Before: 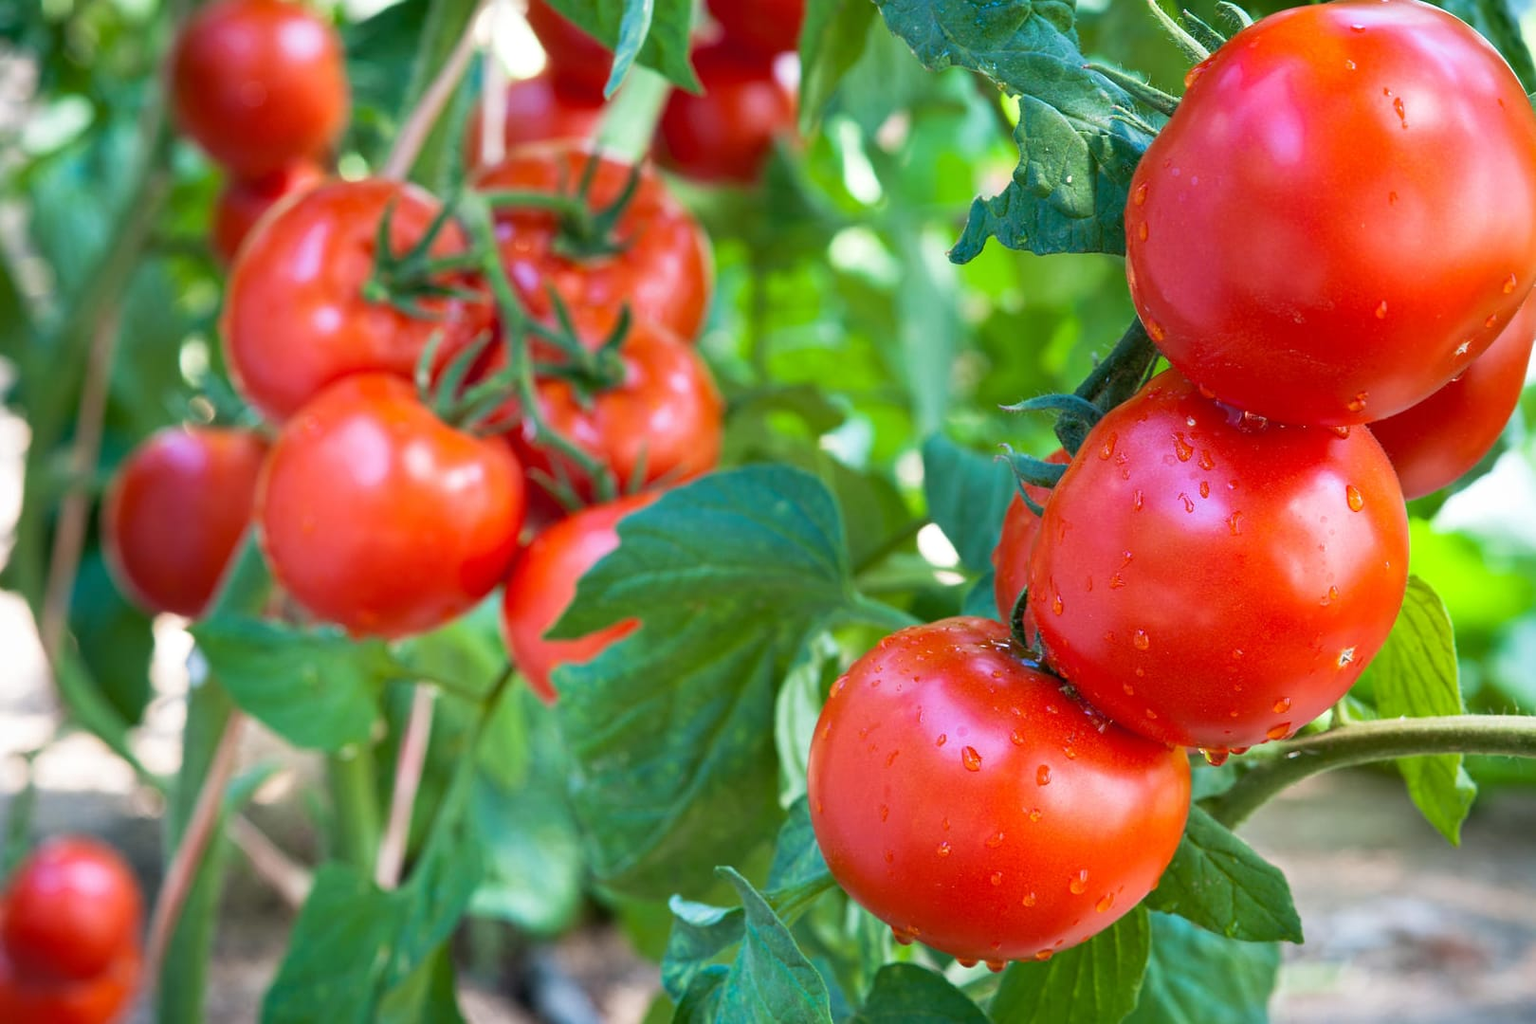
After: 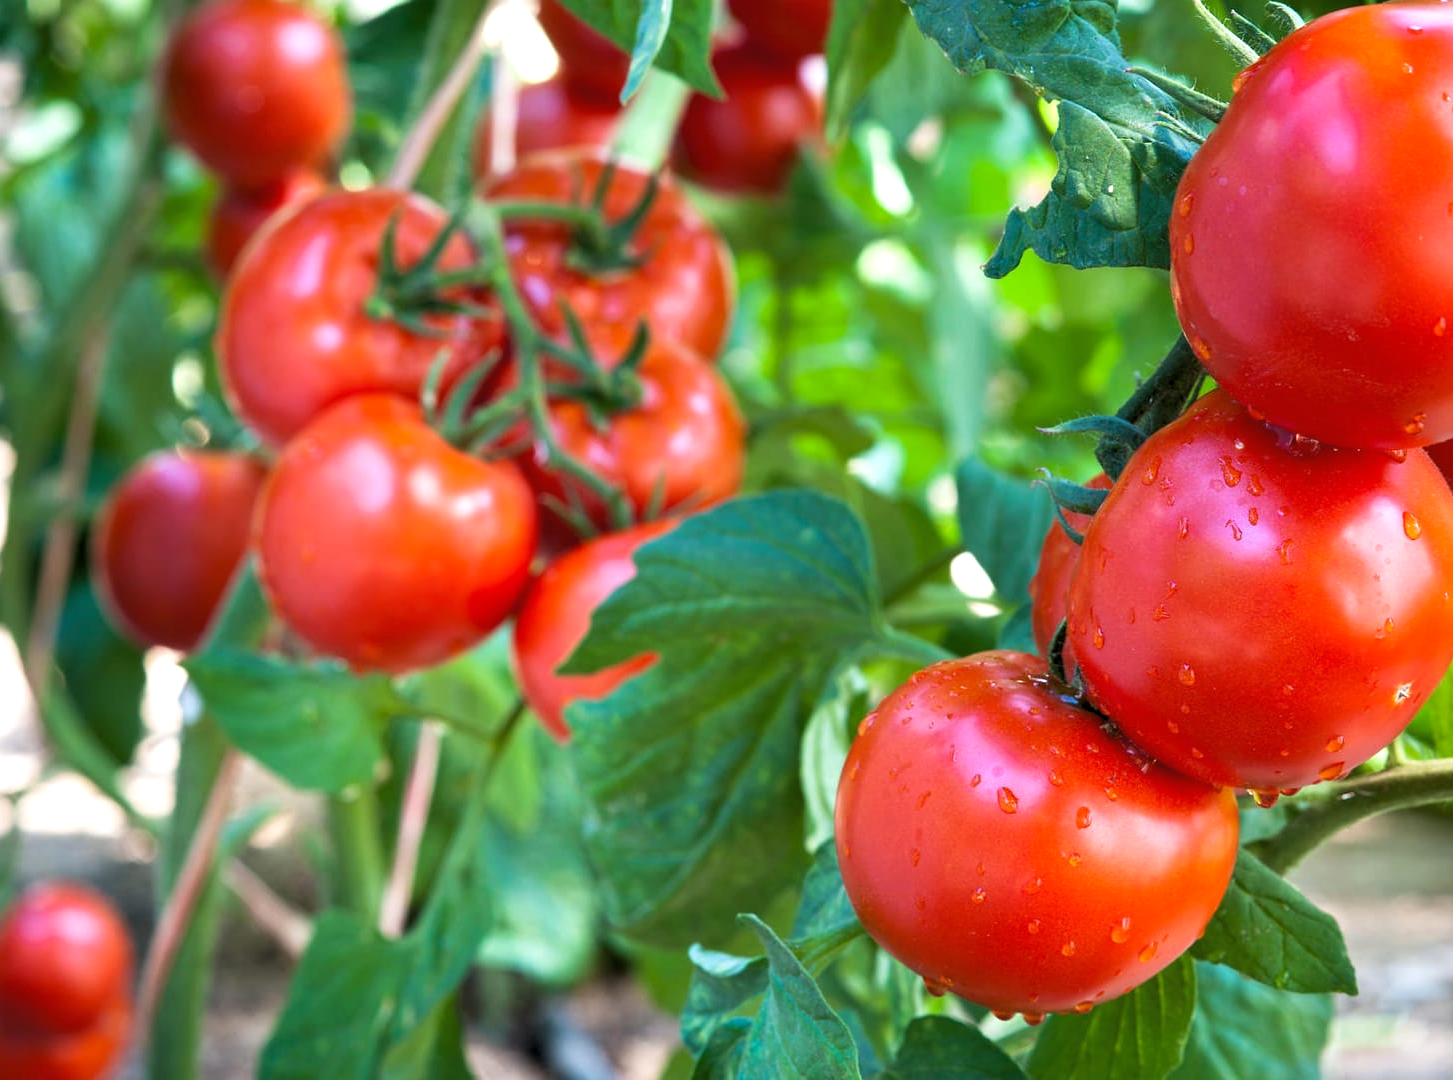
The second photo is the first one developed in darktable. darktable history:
levels: levels [0.062, 0.494, 0.925]
crop and rotate: left 1.106%, right 9.192%
